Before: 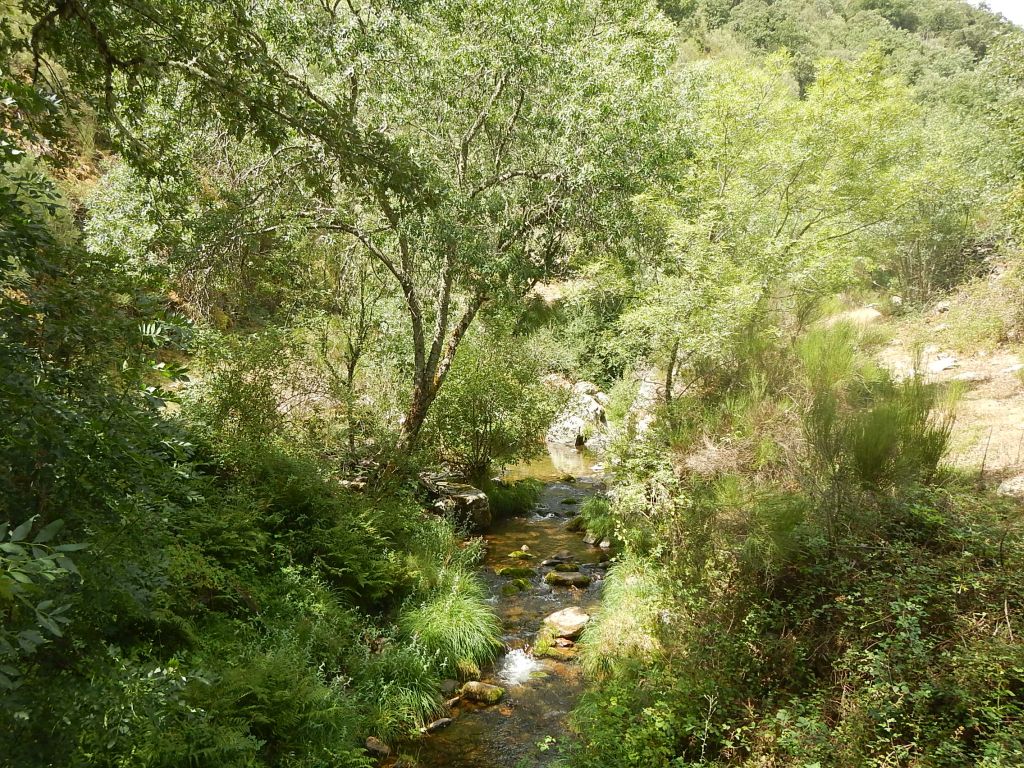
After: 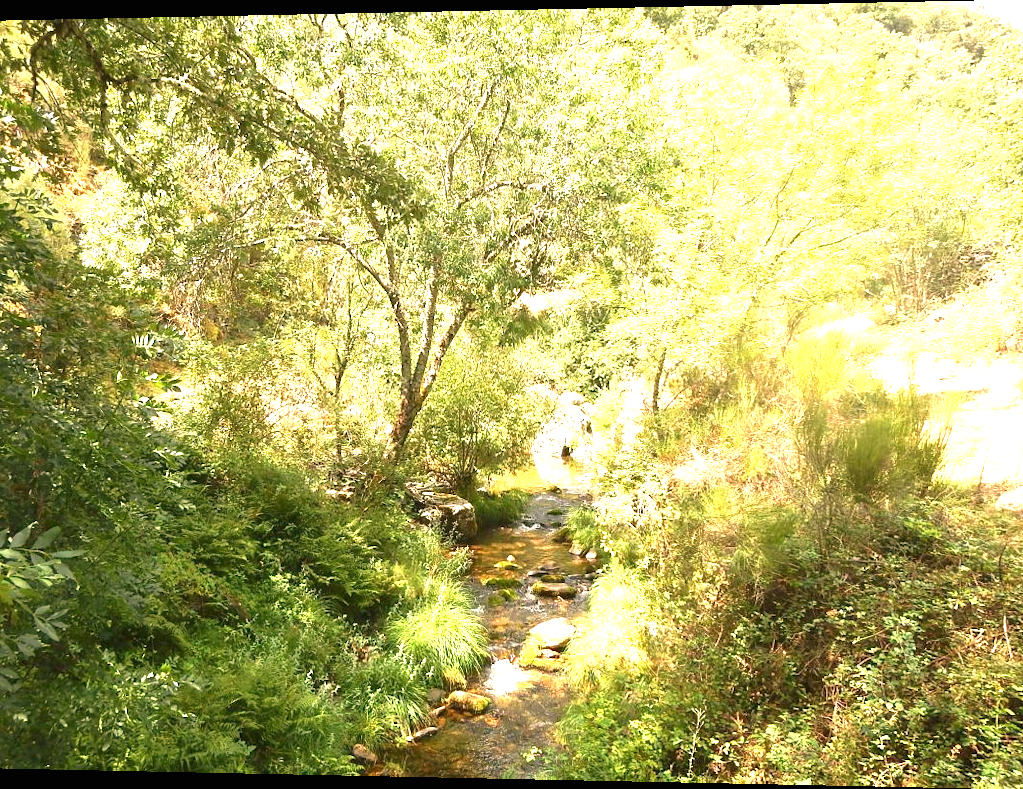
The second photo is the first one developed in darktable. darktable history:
white balance: red 1.127, blue 0.943
rotate and perspective: lens shift (horizontal) -0.055, automatic cropping off
exposure: black level correction 0, exposure 1.45 EV, compensate exposure bias true, compensate highlight preservation false
